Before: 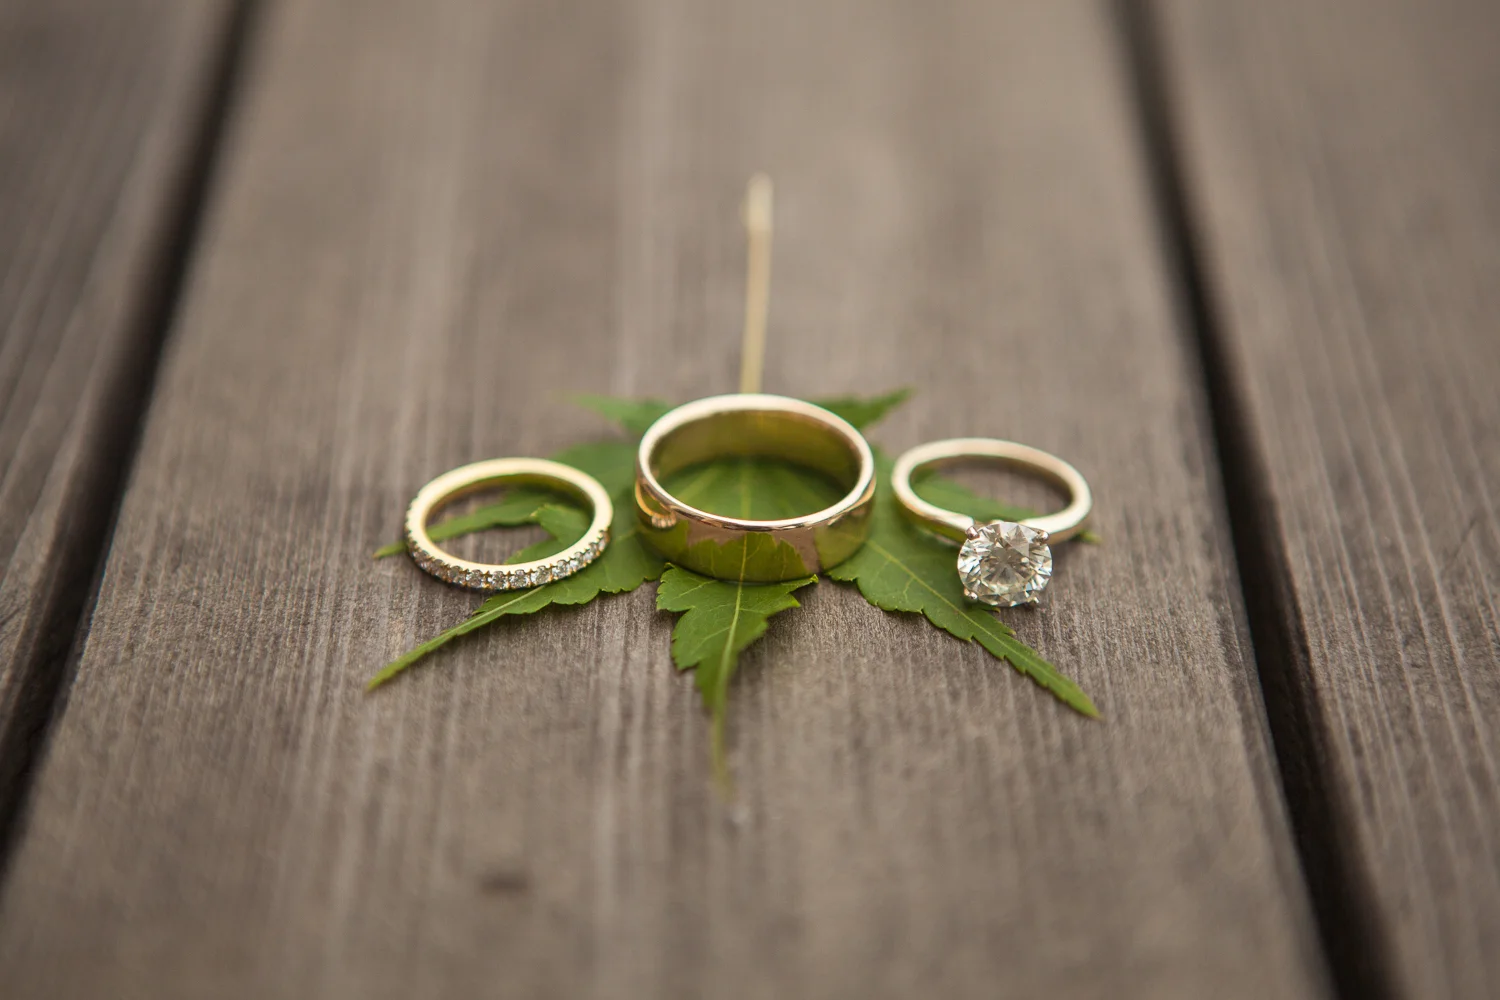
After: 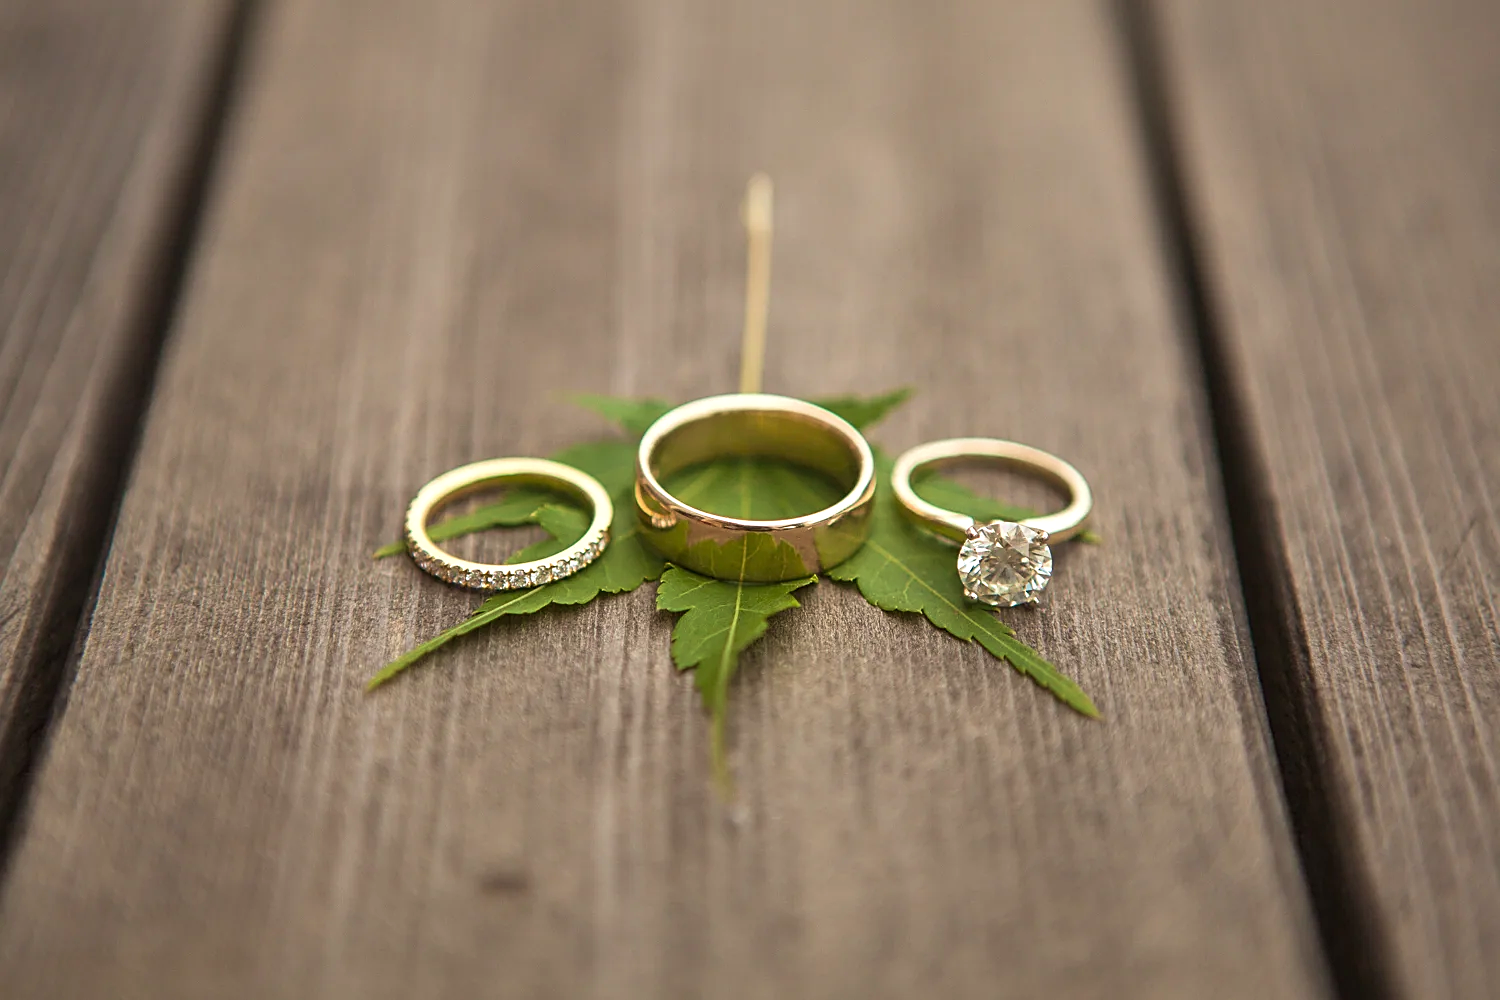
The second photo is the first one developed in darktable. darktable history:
sharpen: on, module defaults
exposure: exposure 0.24 EV, compensate highlight preservation false
velvia: on, module defaults
shadows and highlights: soften with gaussian
